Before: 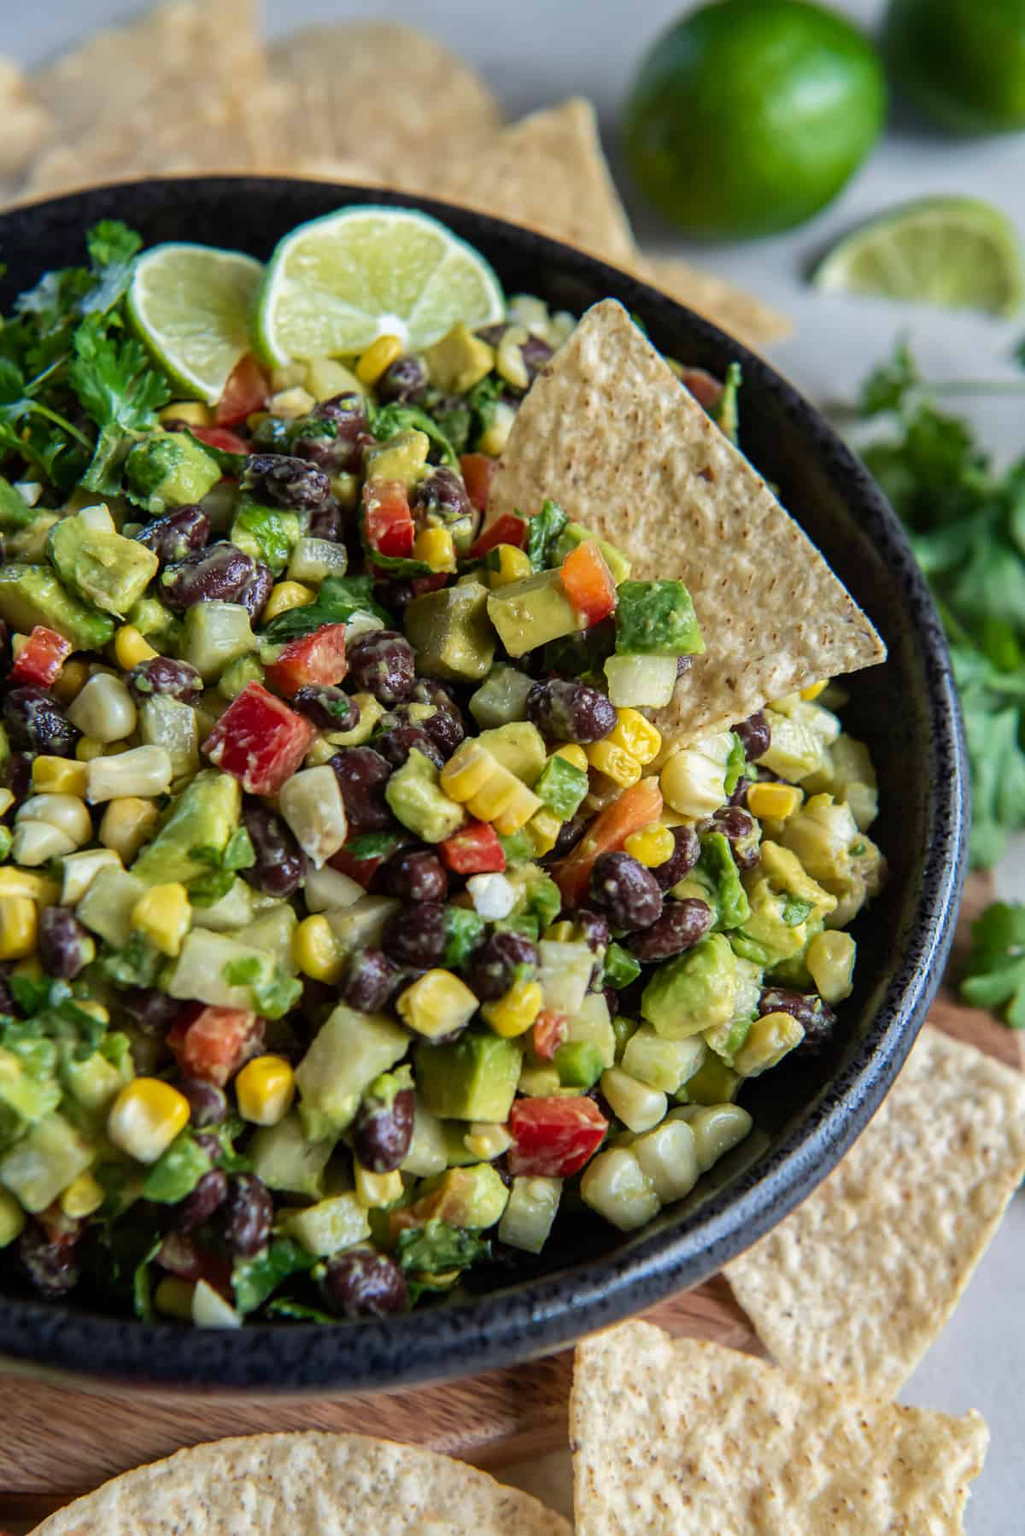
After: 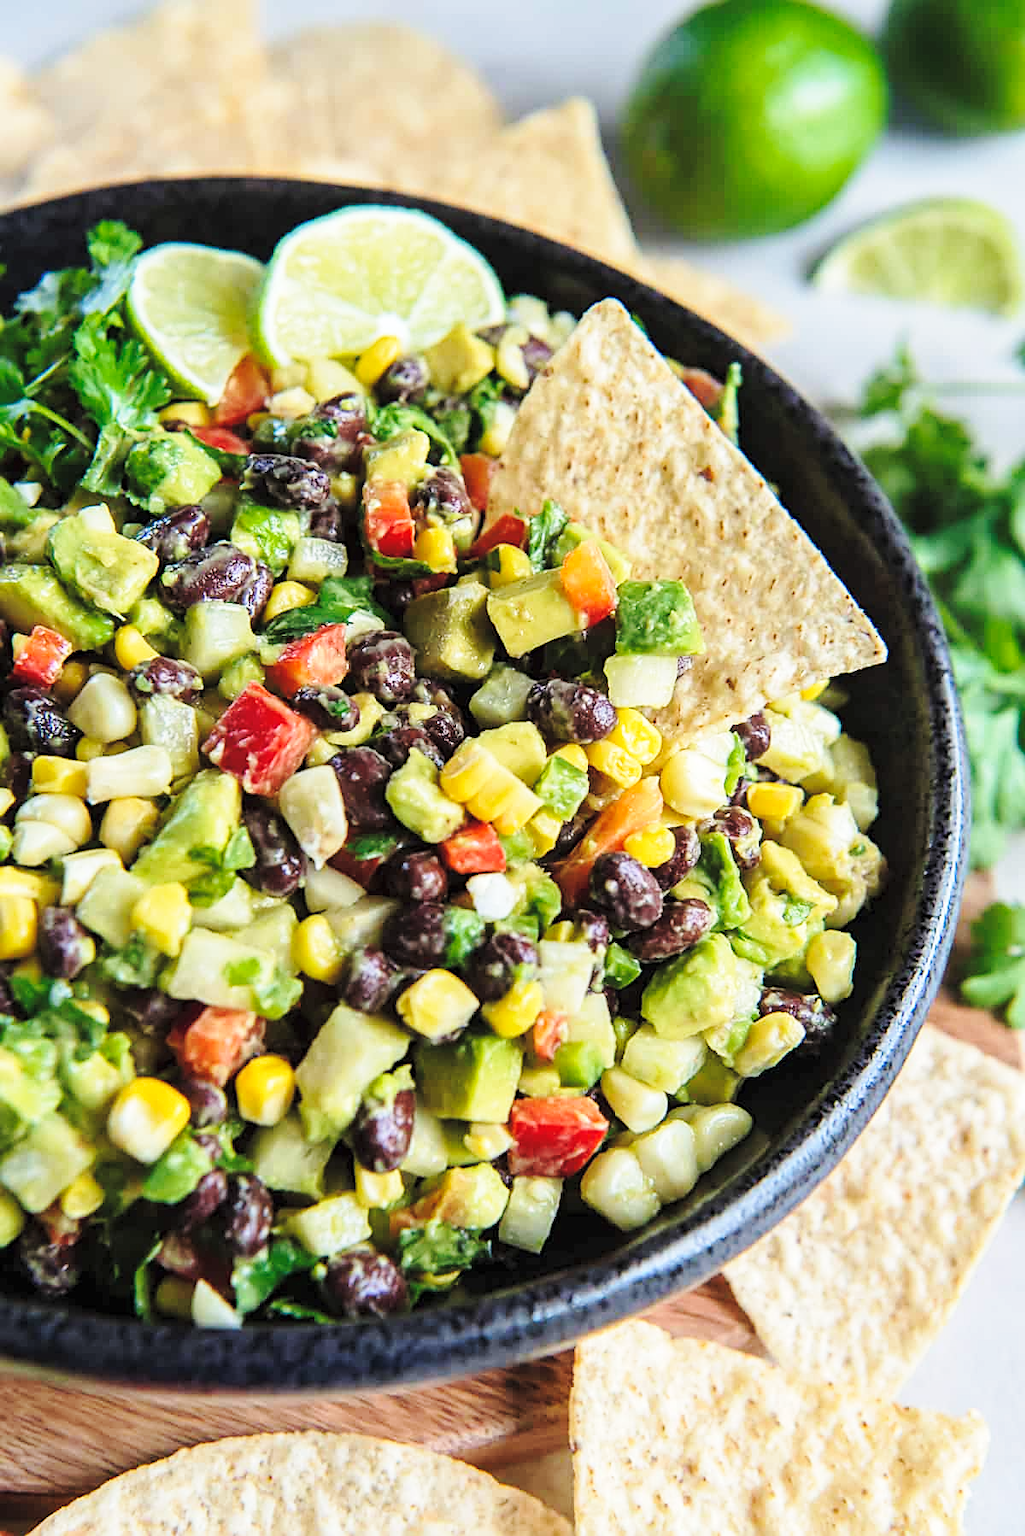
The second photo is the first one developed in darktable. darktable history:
sharpen: on, module defaults
contrast brightness saturation: brightness 0.152
base curve: curves: ch0 [(0, 0) (0.028, 0.03) (0.121, 0.232) (0.46, 0.748) (0.859, 0.968) (1, 1)], preserve colors none
